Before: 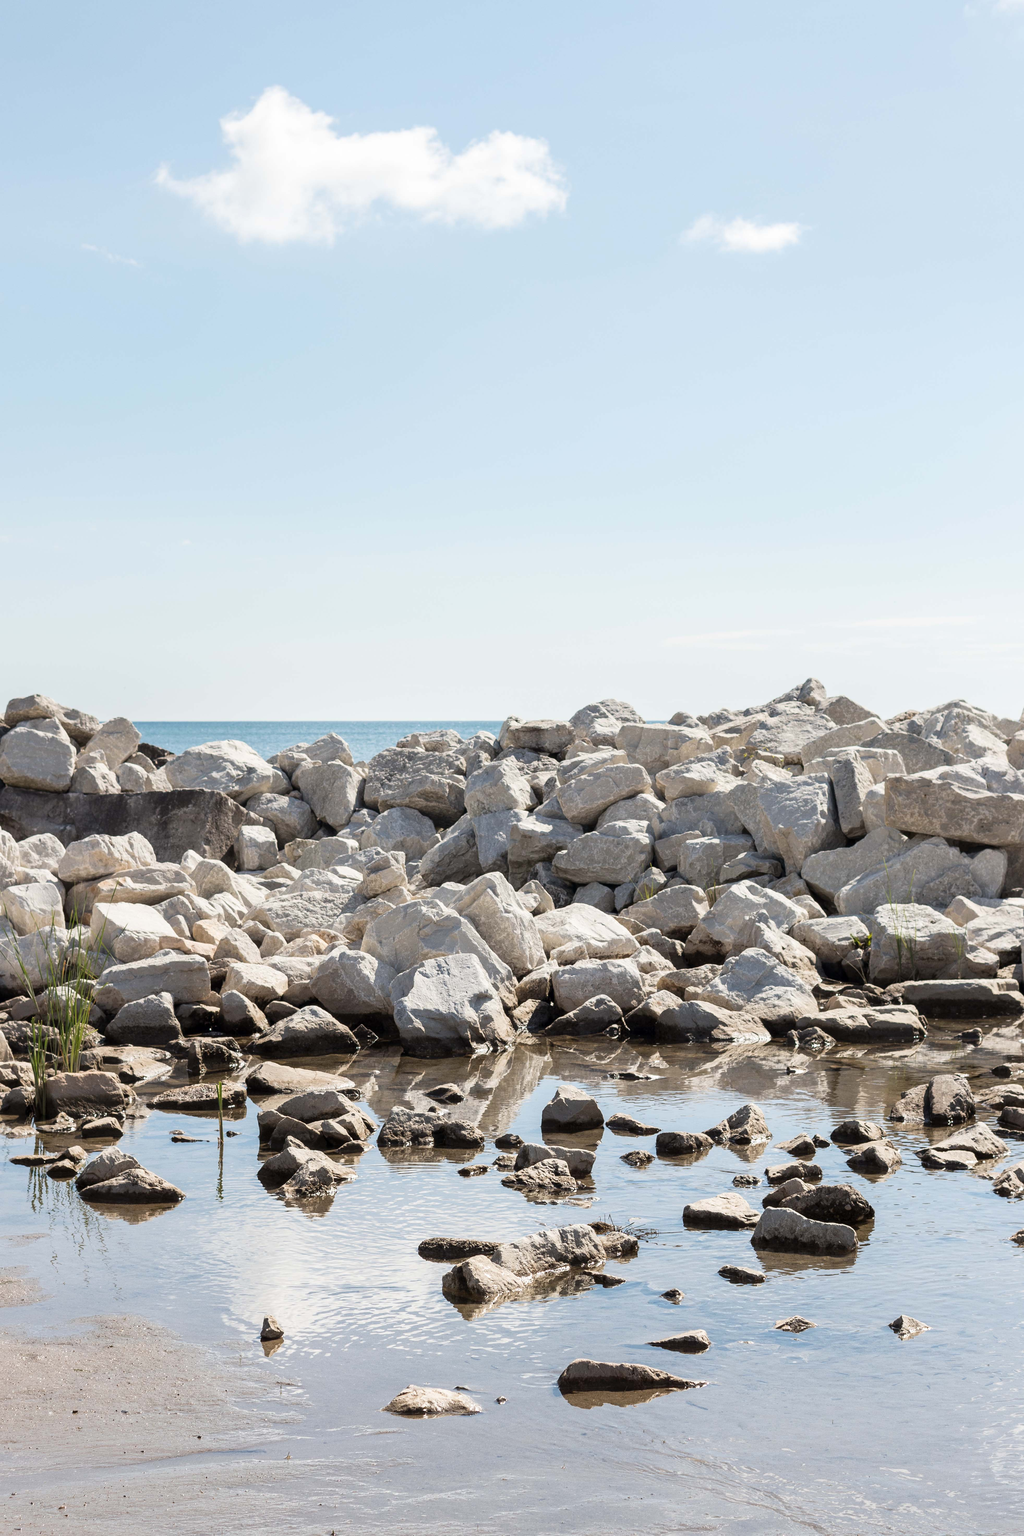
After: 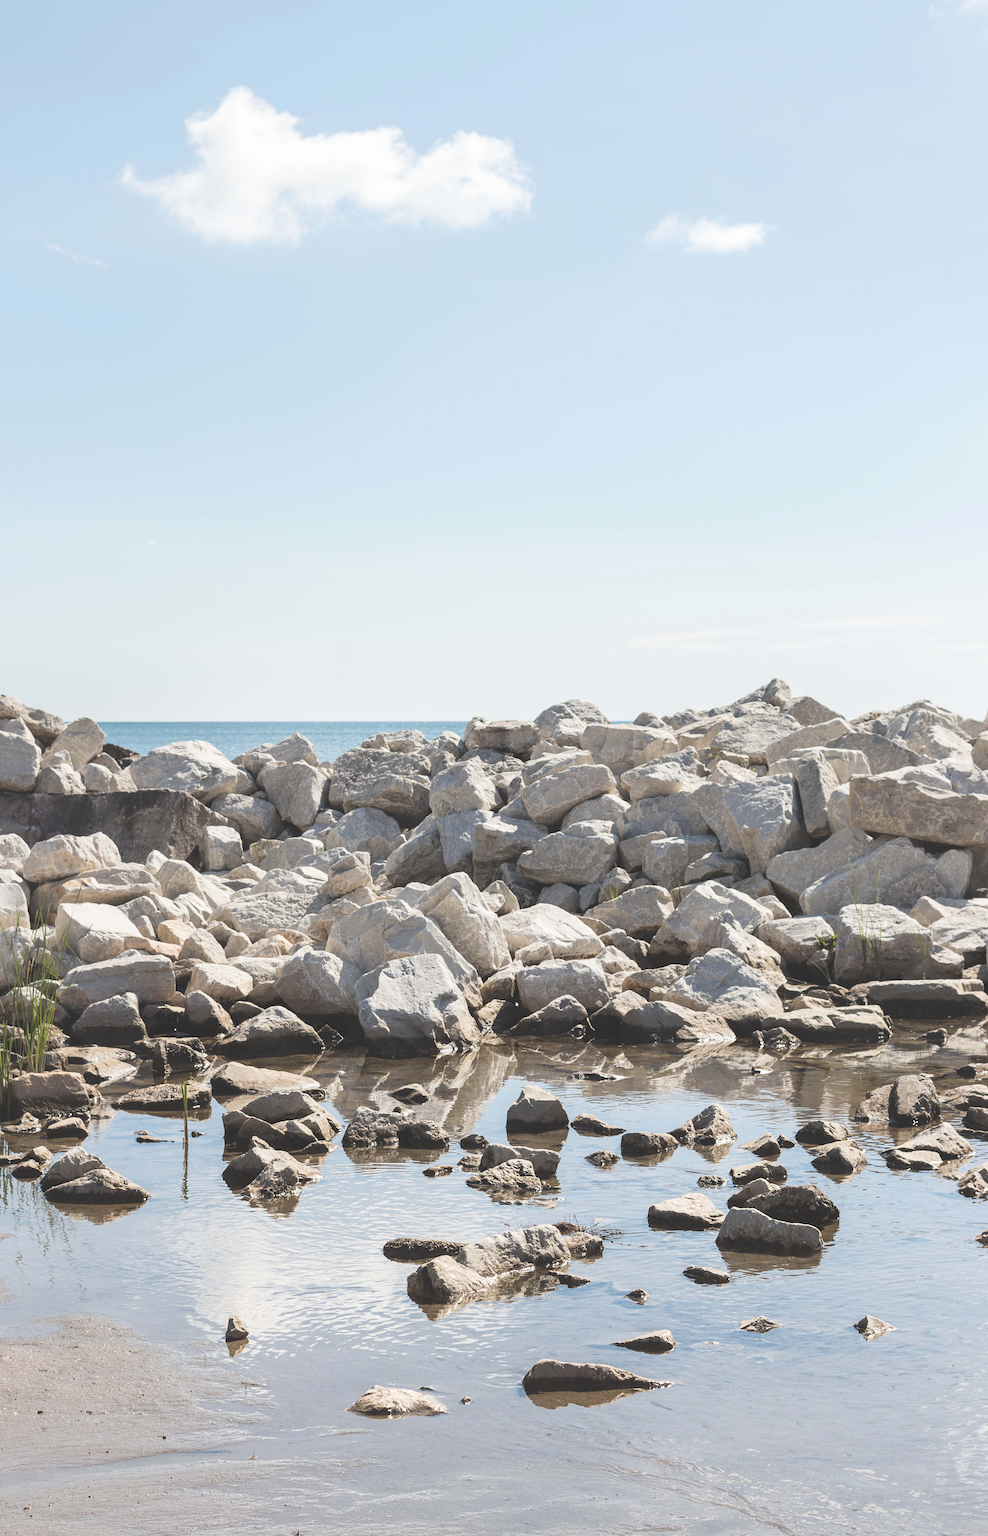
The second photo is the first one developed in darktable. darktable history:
exposure: black level correction -0.027, compensate highlight preservation false
crop and rotate: left 3.473%
